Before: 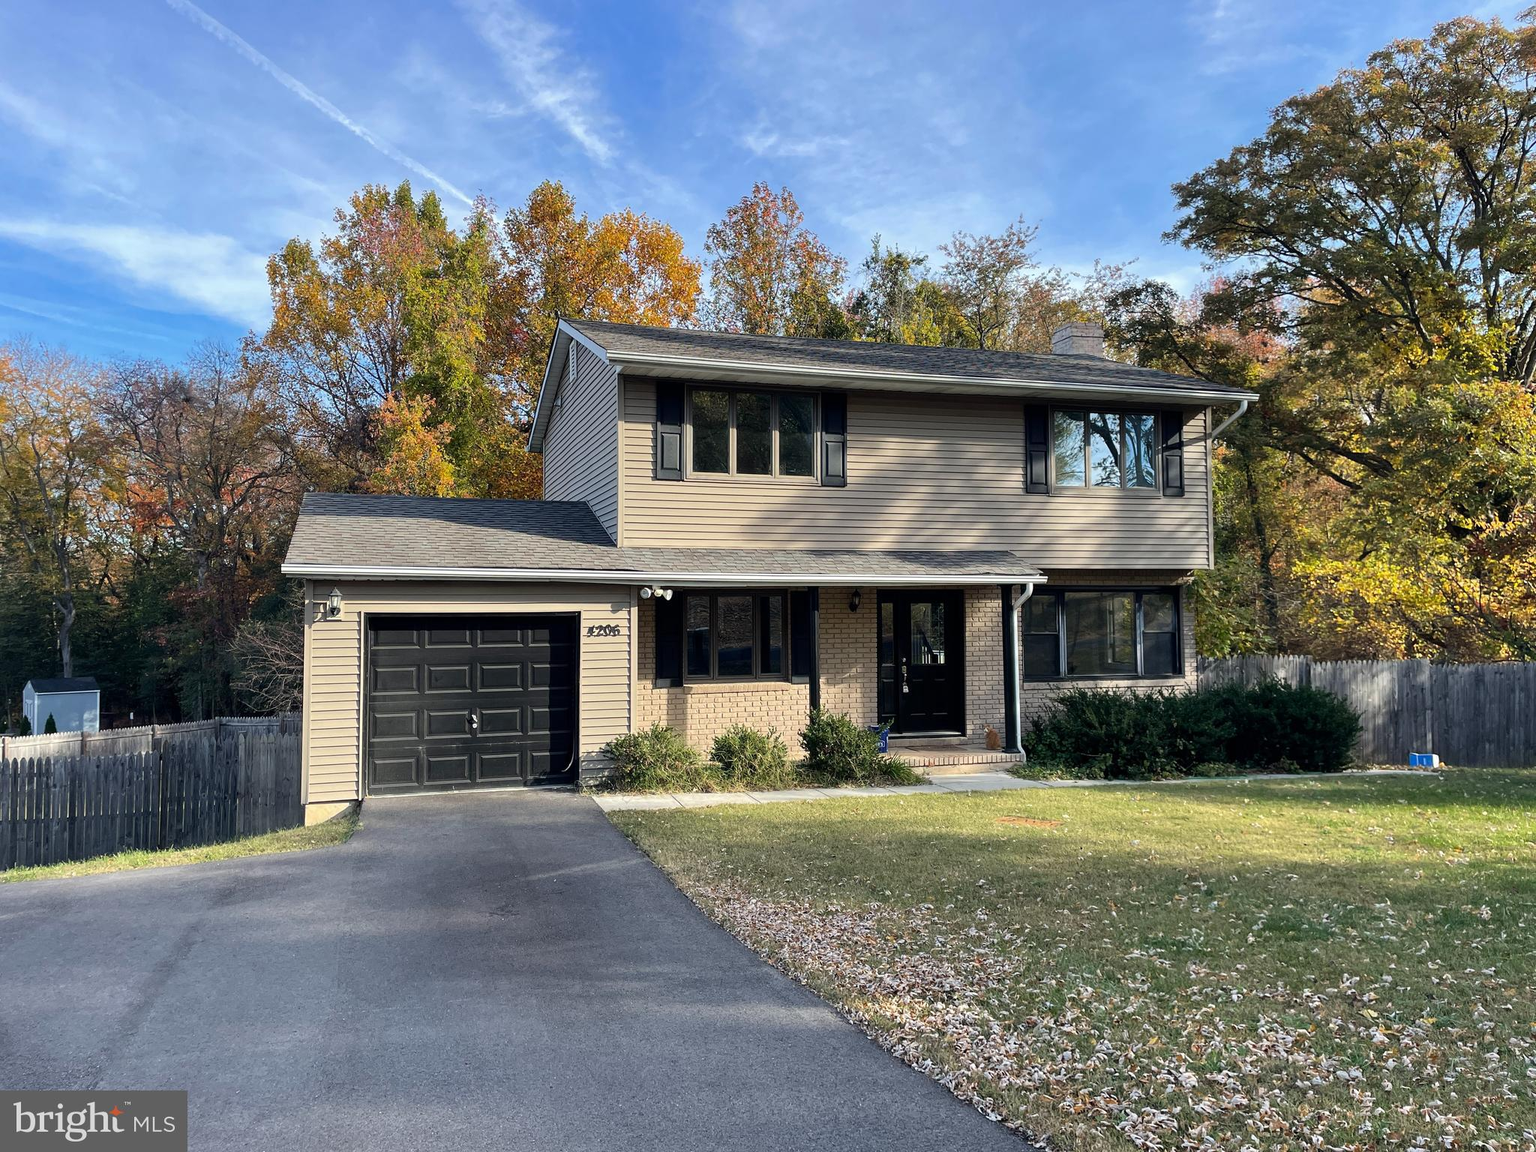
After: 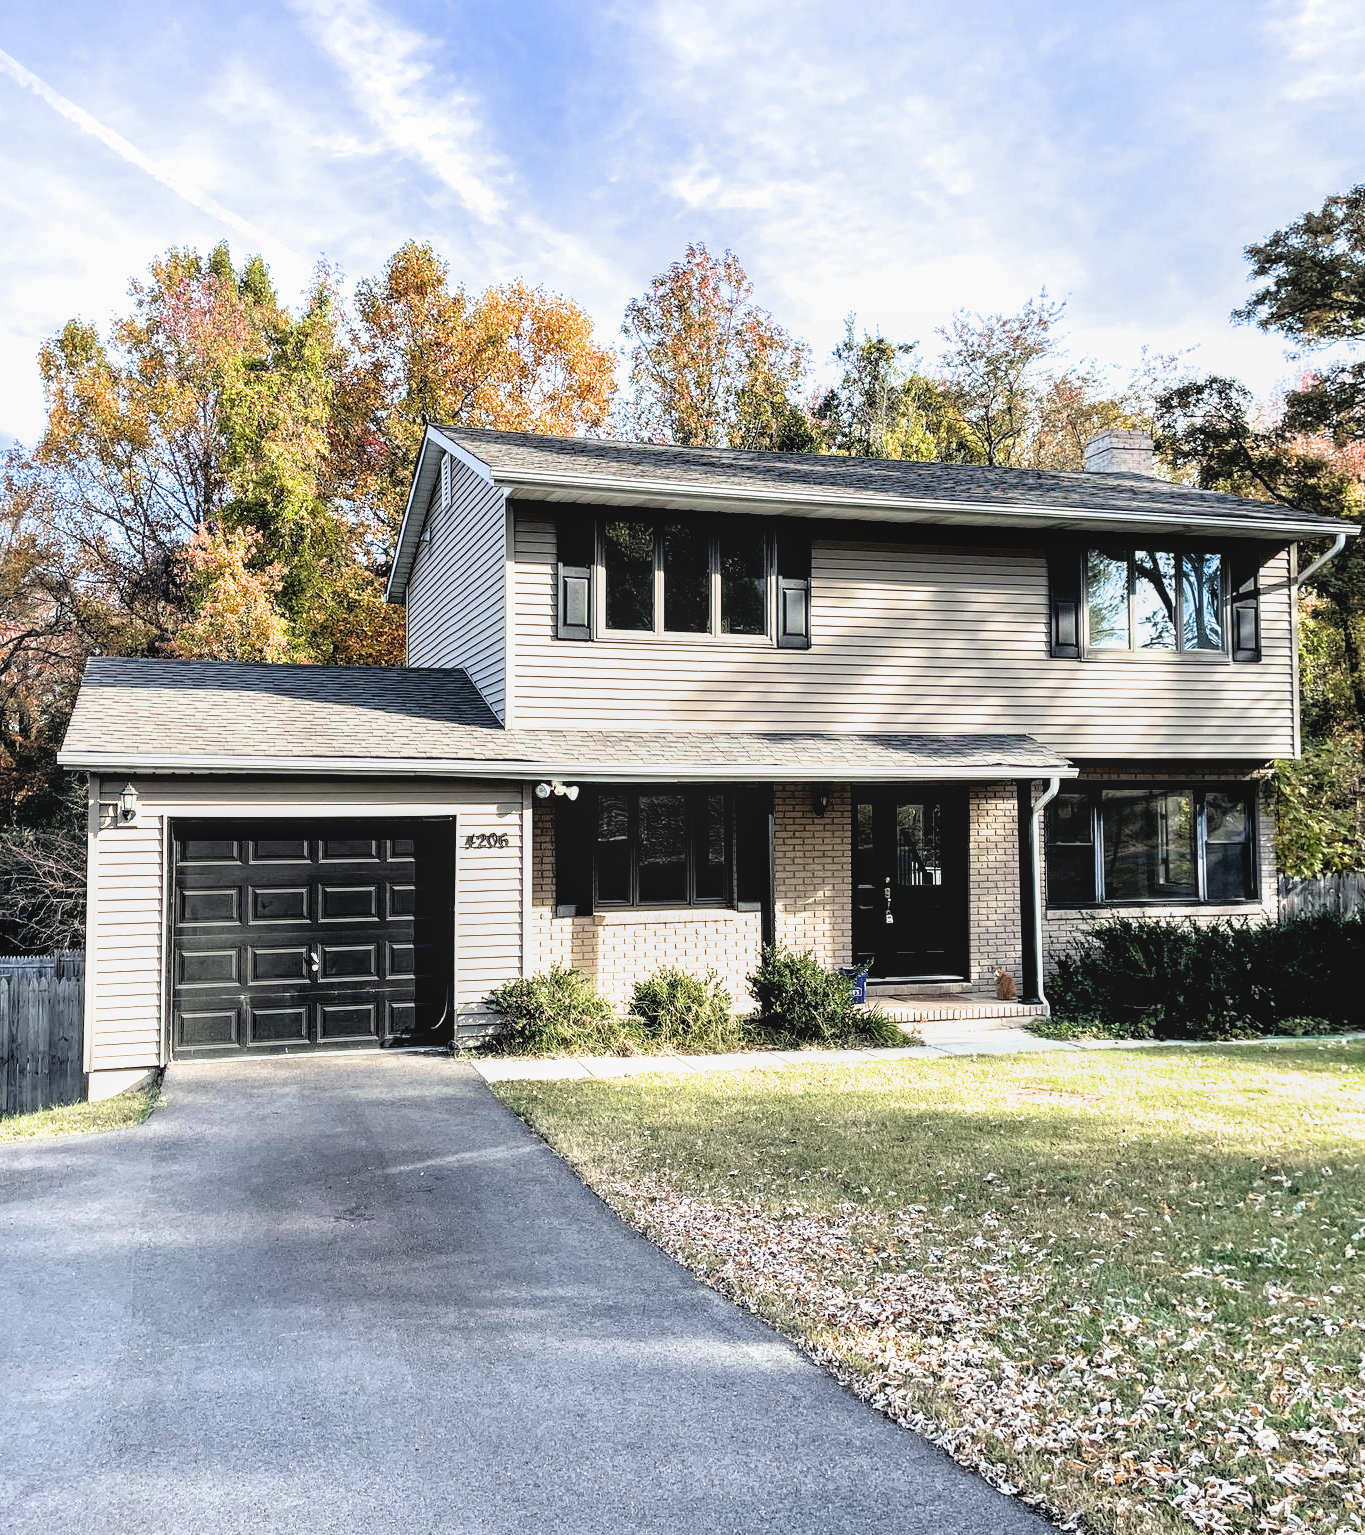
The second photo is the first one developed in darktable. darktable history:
filmic rgb: black relative exposure -3.64 EV, white relative exposure 2.44 EV, hardness 3.29
crop and rotate: left 15.546%, right 17.787%
local contrast: detail 110%
exposure: black level correction 0, exposure 0.9 EV, compensate highlight preservation false
